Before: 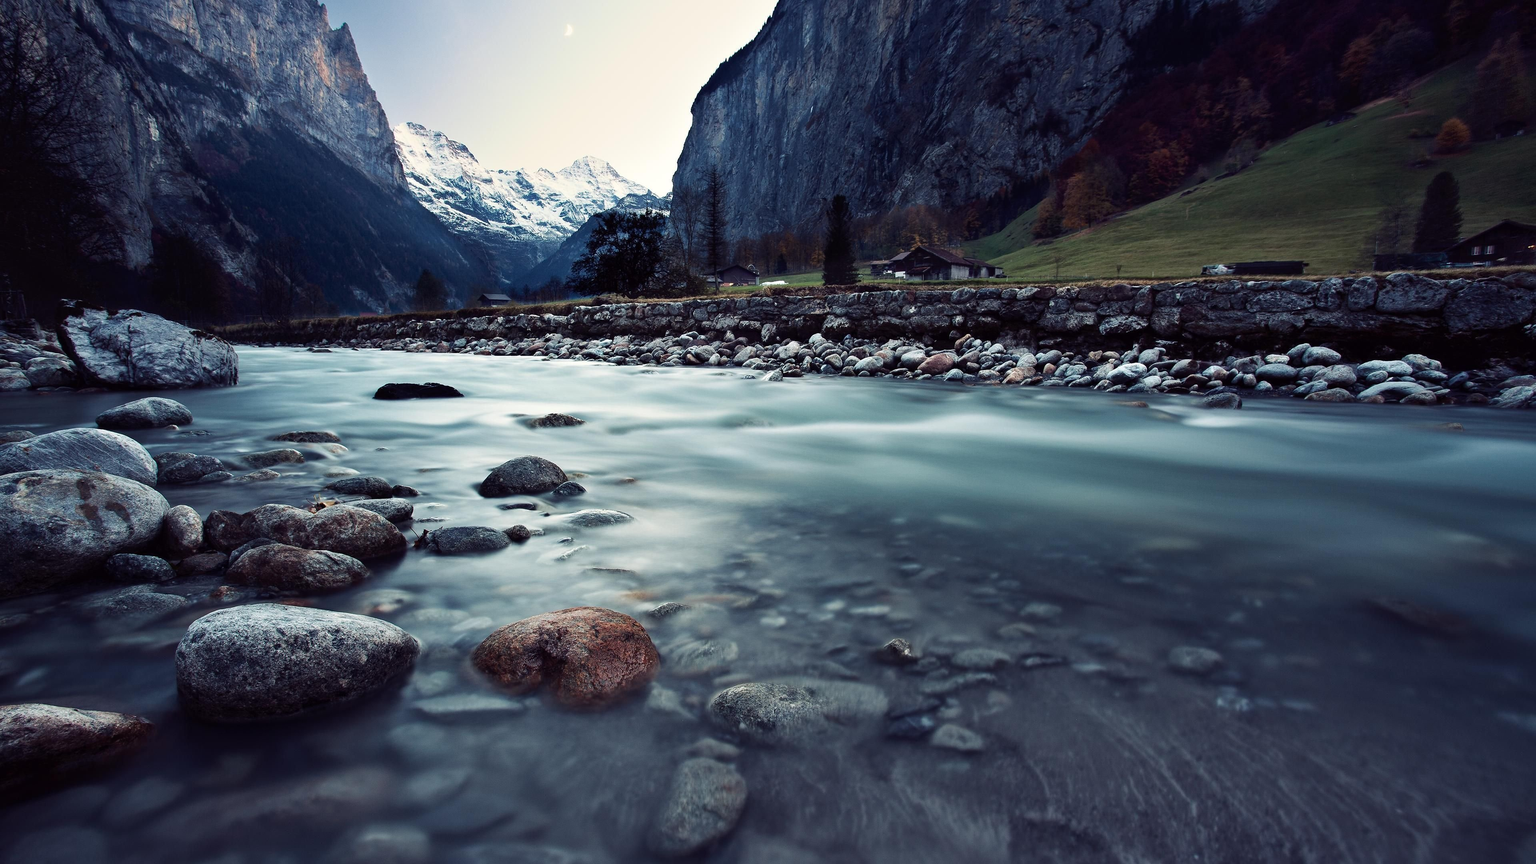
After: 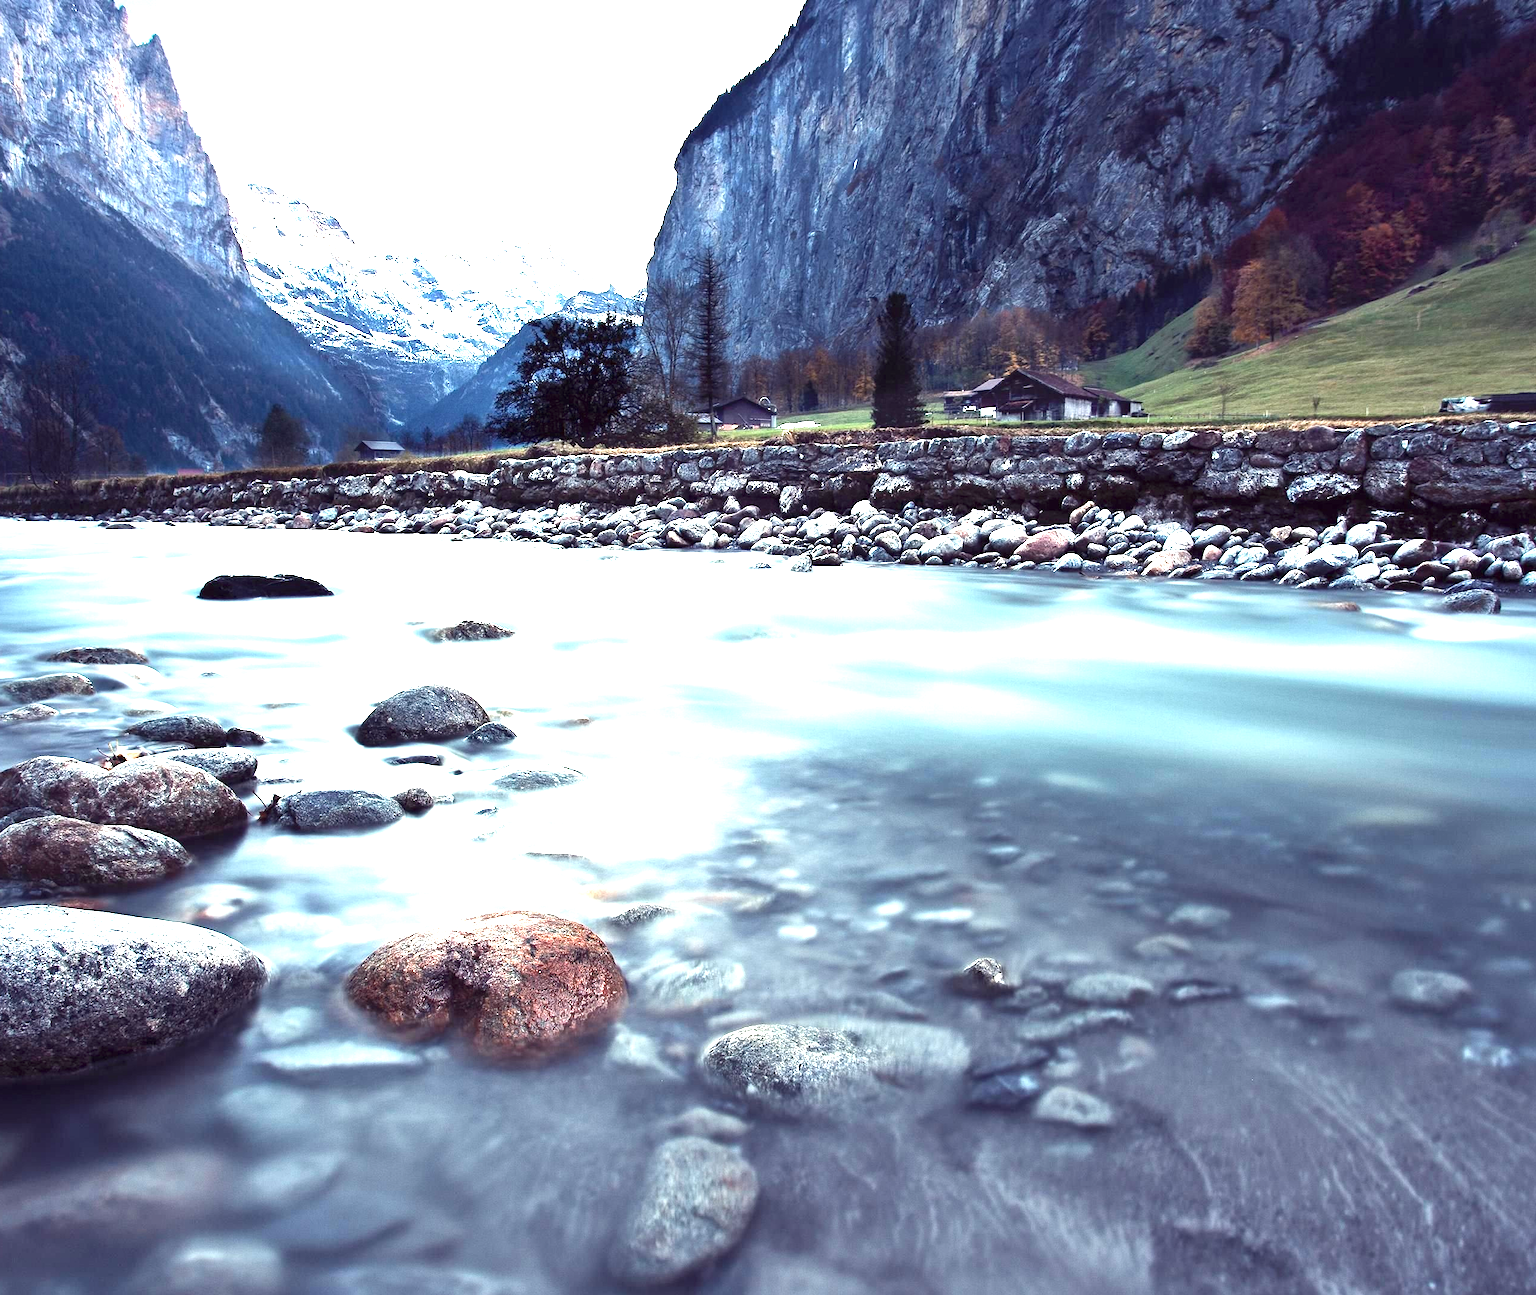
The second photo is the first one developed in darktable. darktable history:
exposure: exposure 2.04 EV, compensate highlight preservation false
crop and rotate: left 15.754%, right 17.579%
contrast brightness saturation: saturation -0.04
